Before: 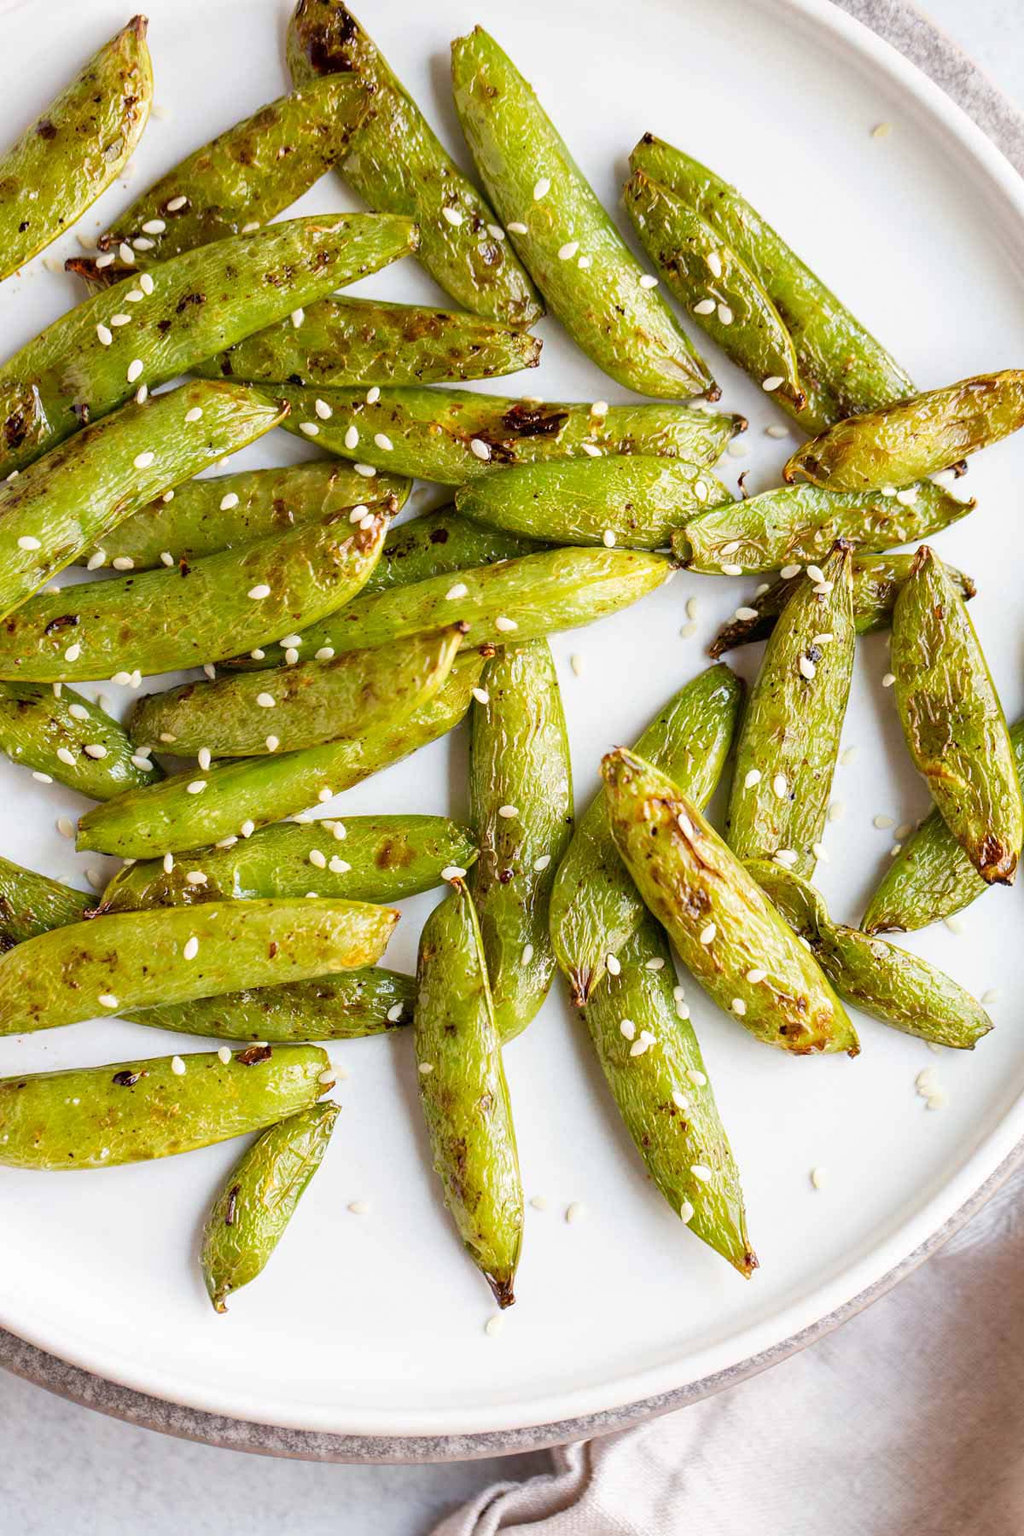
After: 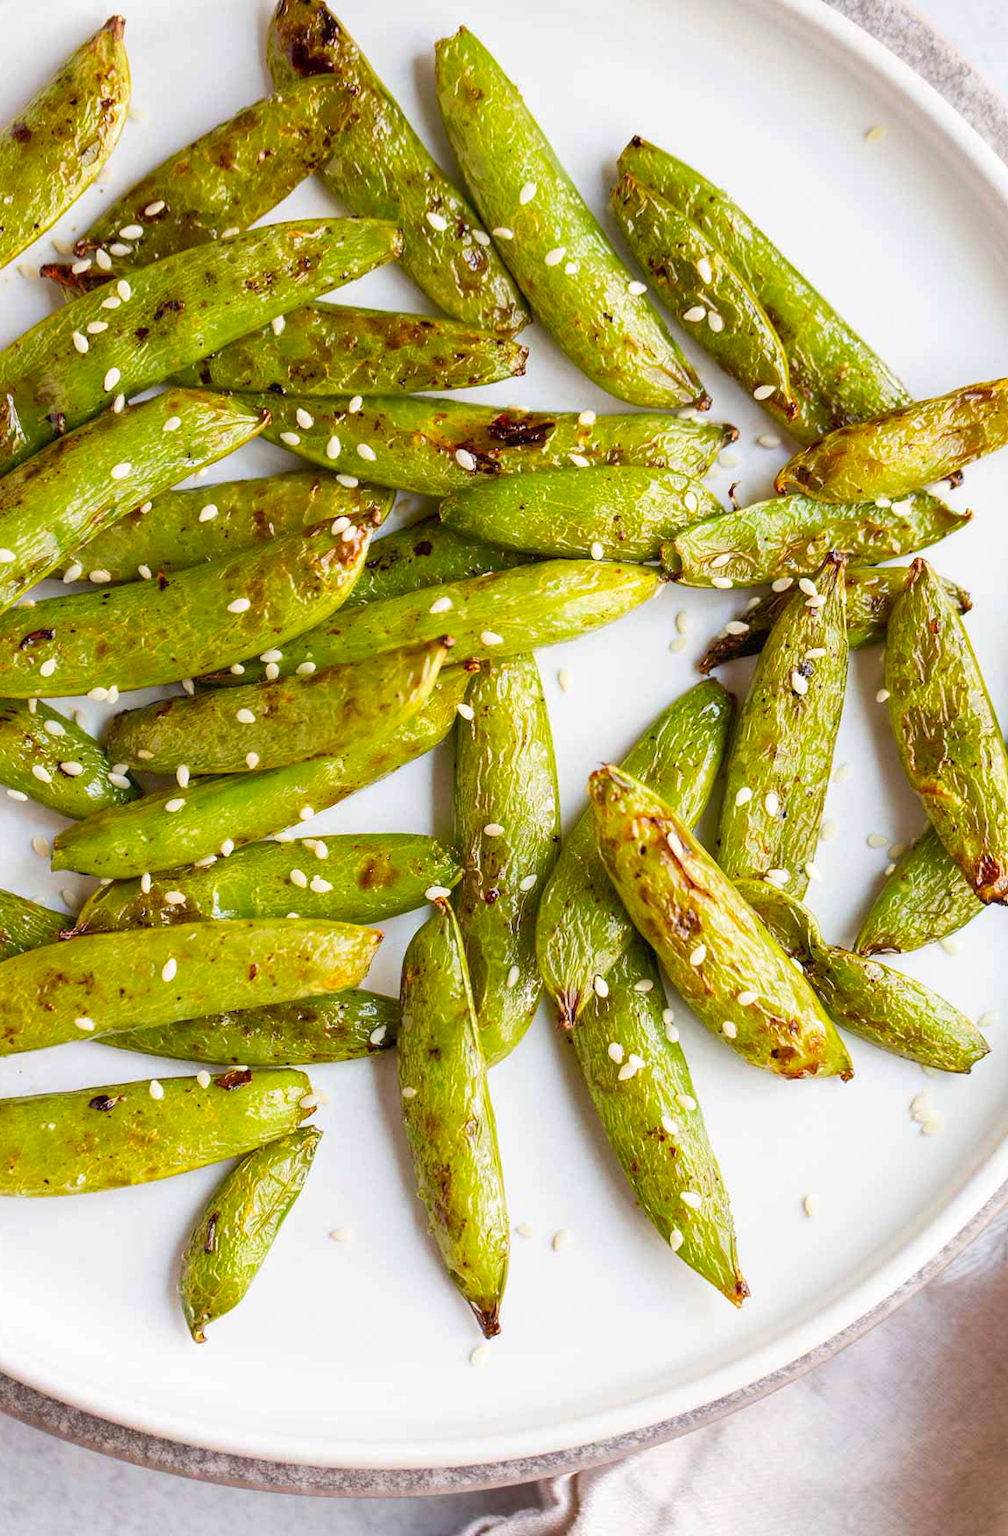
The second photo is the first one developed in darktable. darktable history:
crop and rotate: left 2.541%, right 1.143%, bottom 2.217%
contrast brightness saturation: saturation 0.182
shadows and highlights: shadows 42.8, highlights 7.69
